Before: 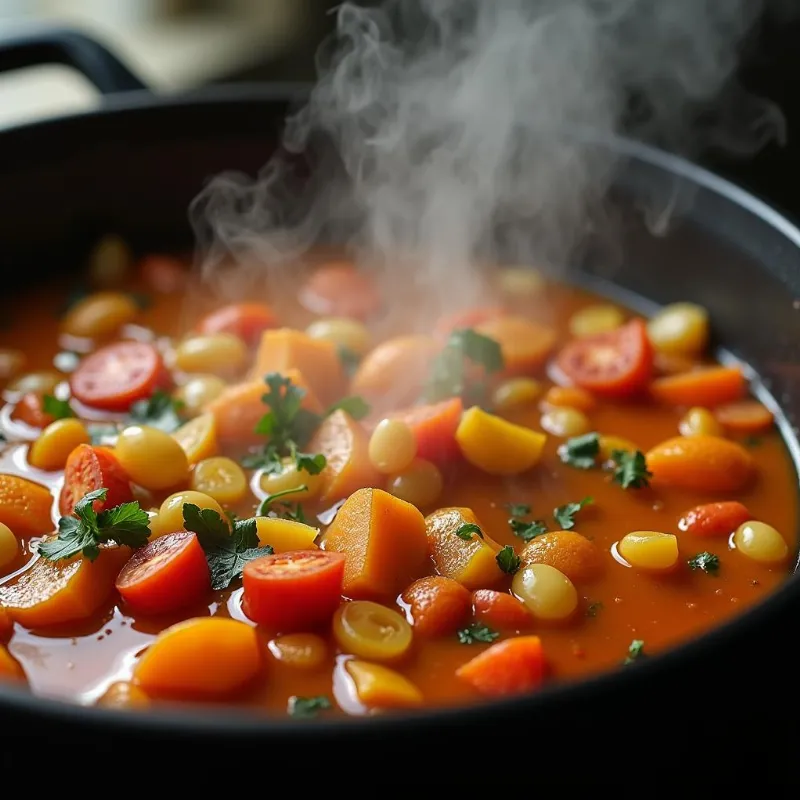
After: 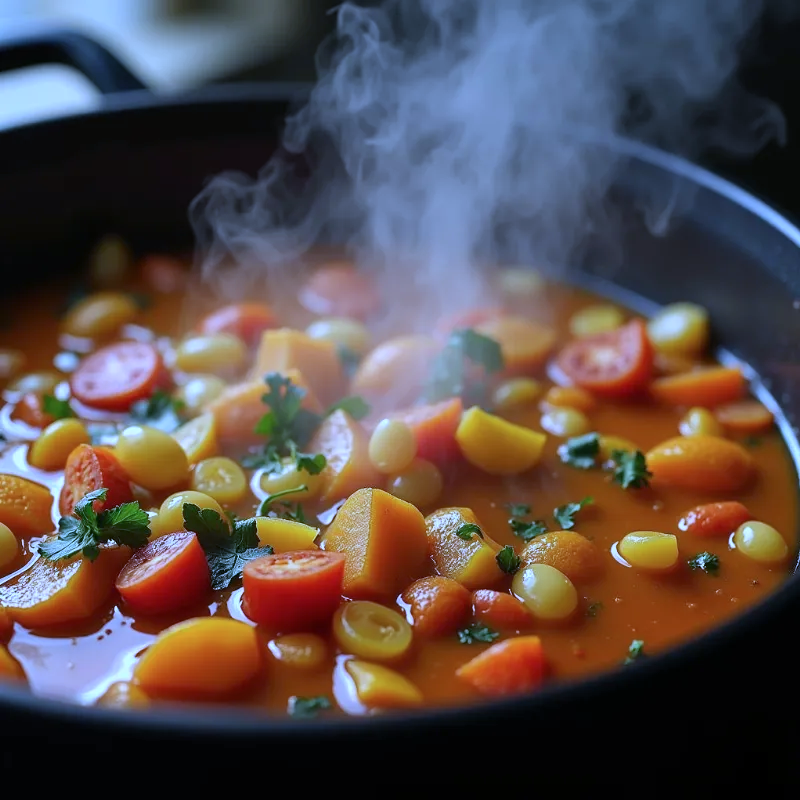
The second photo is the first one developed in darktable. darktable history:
white balance: red 0.871, blue 1.249
color calibration: illuminant as shot in camera, x 0.37, y 0.382, temperature 4313.32 K
